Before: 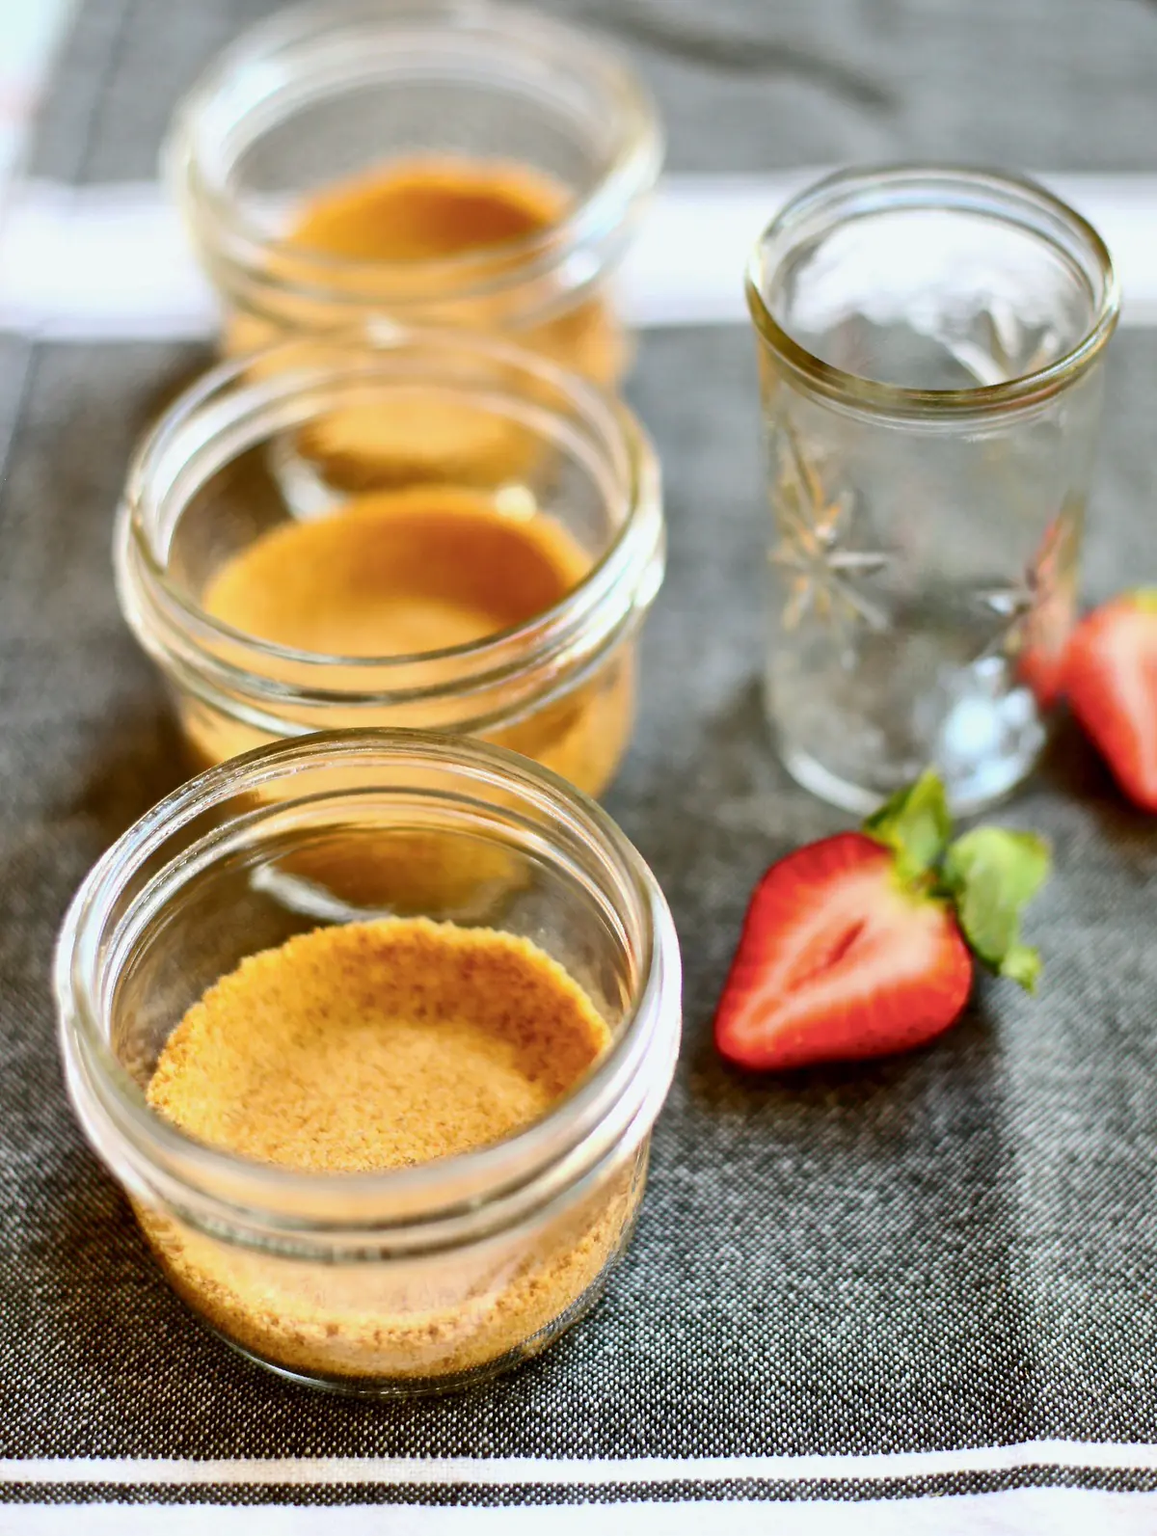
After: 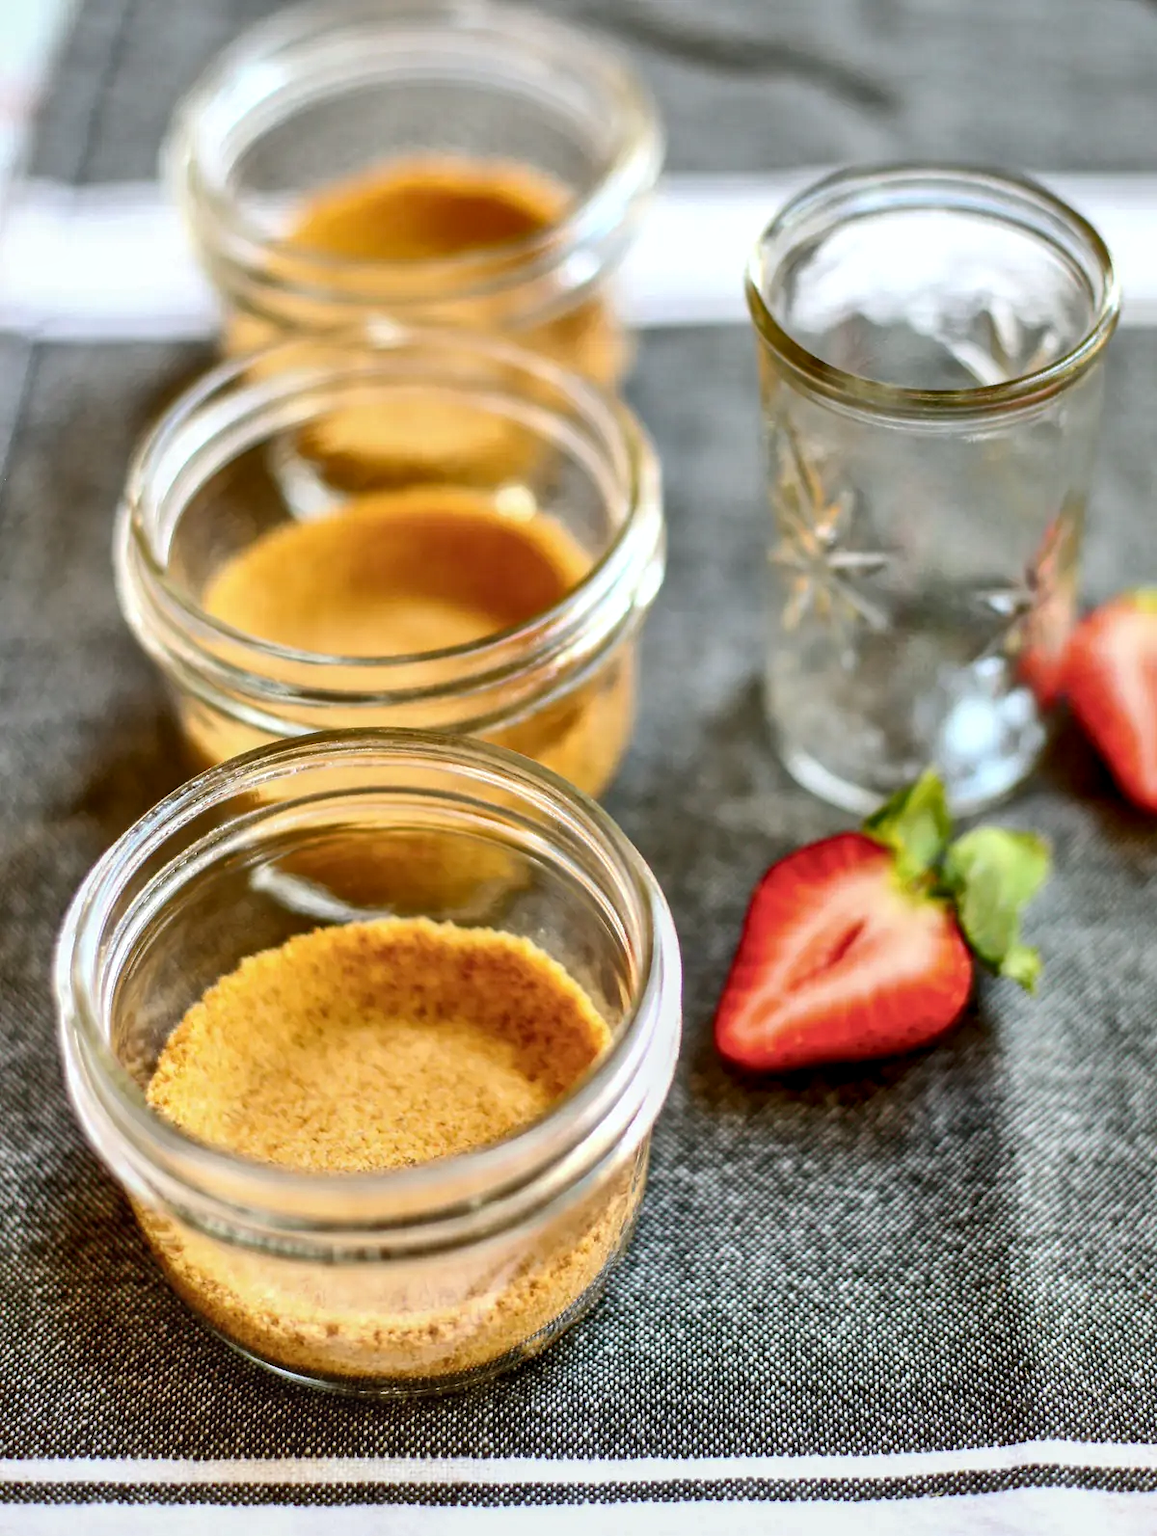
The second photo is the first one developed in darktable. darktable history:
shadows and highlights: shadows 49, highlights -41, soften with gaussian
local contrast: detail 130%
